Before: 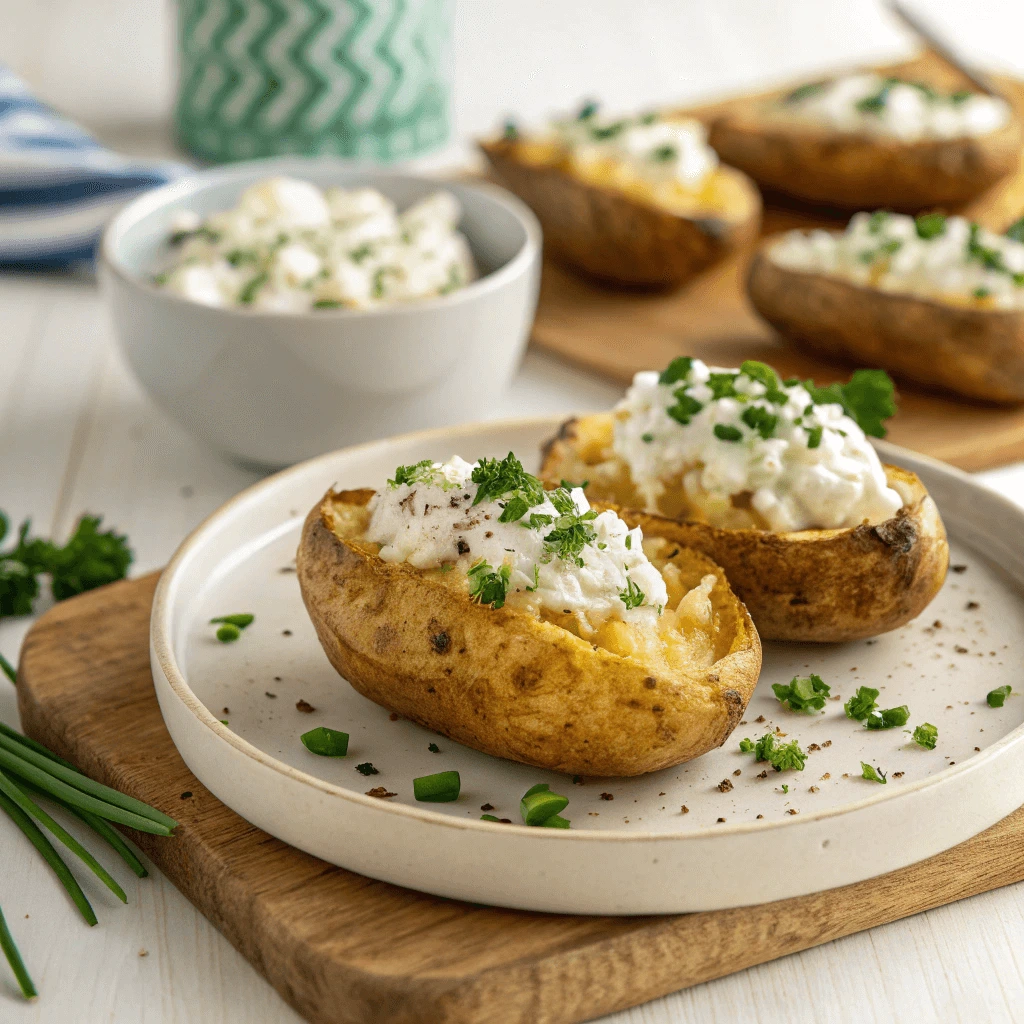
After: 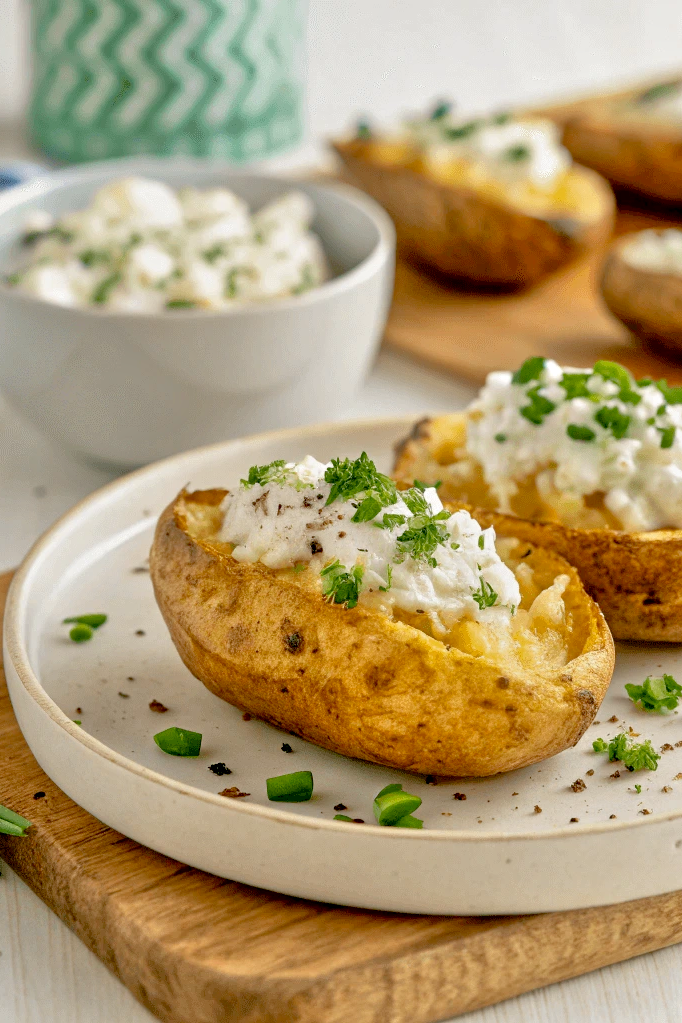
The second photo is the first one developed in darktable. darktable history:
exposure: black level correction 0.009, exposure -0.163 EV, compensate exposure bias true, compensate highlight preservation false
crop and rotate: left 14.385%, right 18.97%
shadows and highlights: shadows 25.92, highlights -24.14
tone equalizer: -7 EV 0.151 EV, -6 EV 0.637 EV, -5 EV 1.12 EV, -4 EV 1.33 EV, -3 EV 1.12 EV, -2 EV 0.6 EV, -1 EV 0.167 EV, mask exposure compensation -0.496 EV
